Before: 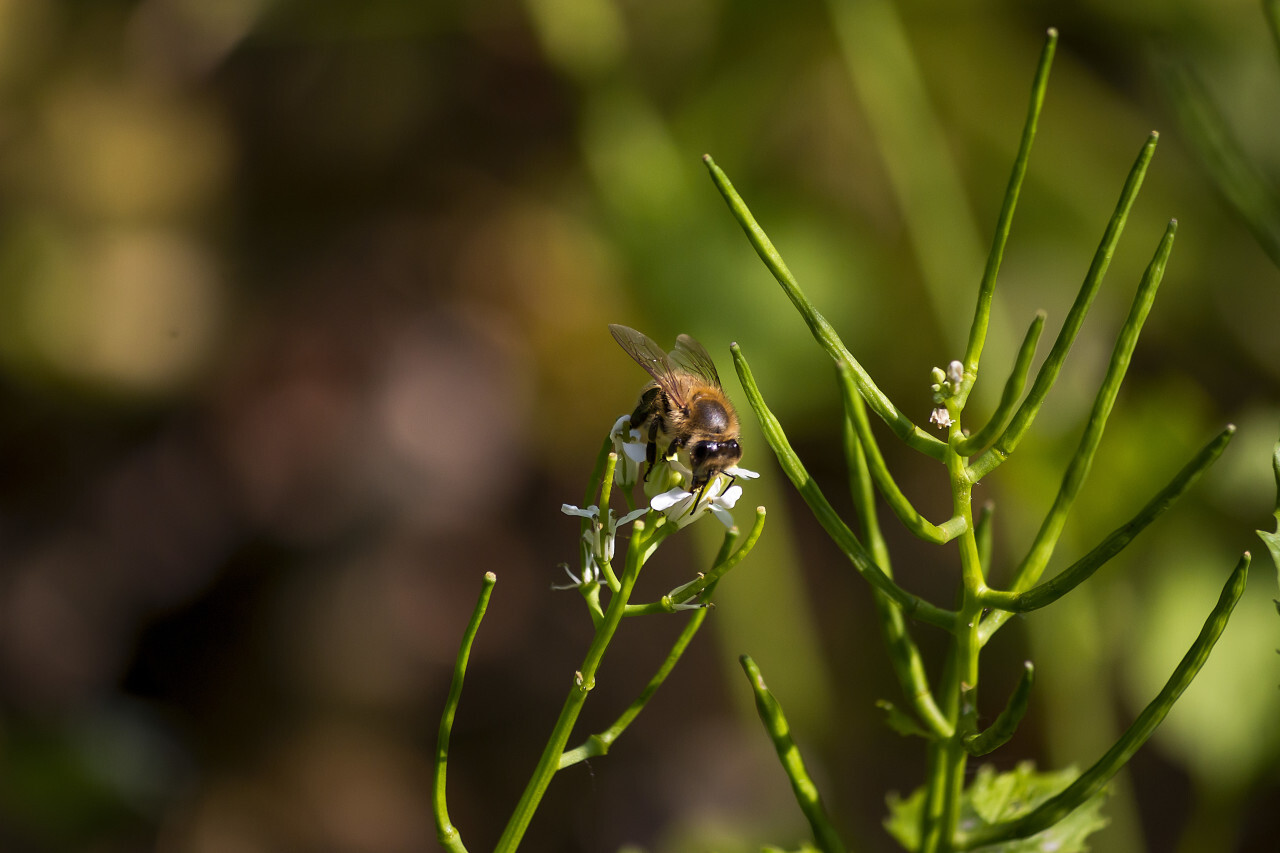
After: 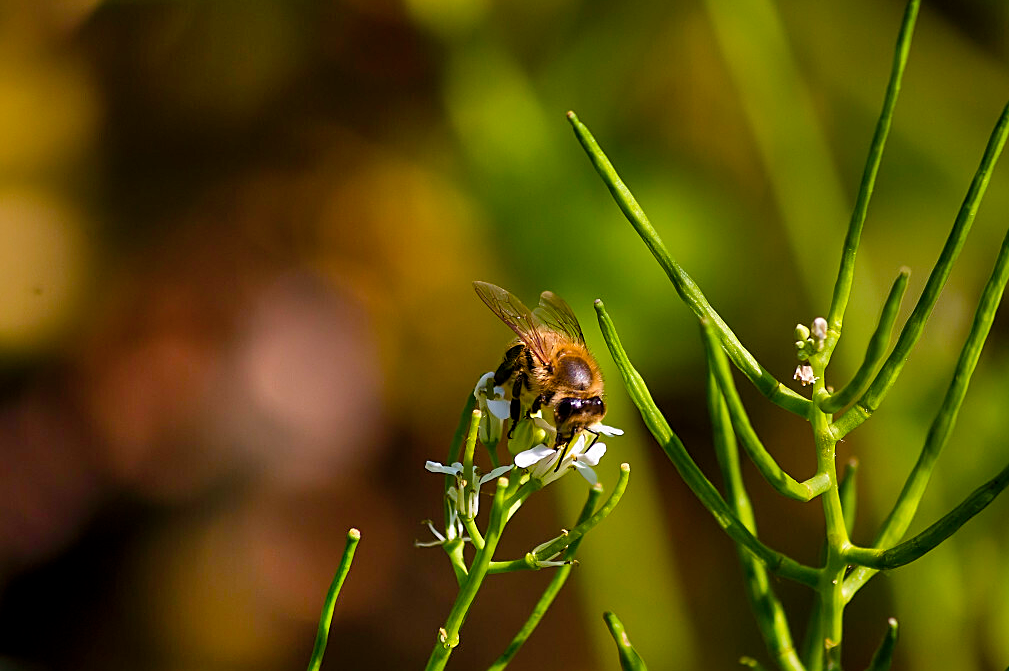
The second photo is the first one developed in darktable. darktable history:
shadows and highlights: soften with gaussian
crop and rotate: left 10.697%, top 5.067%, right 10.446%, bottom 16.194%
sharpen: on, module defaults
color balance rgb: linear chroma grading › global chroma 5.03%, perceptual saturation grading › global saturation 20%, perceptual saturation grading › highlights -25.029%, perceptual saturation grading › shadows 25.362%, global vibrance 20%
